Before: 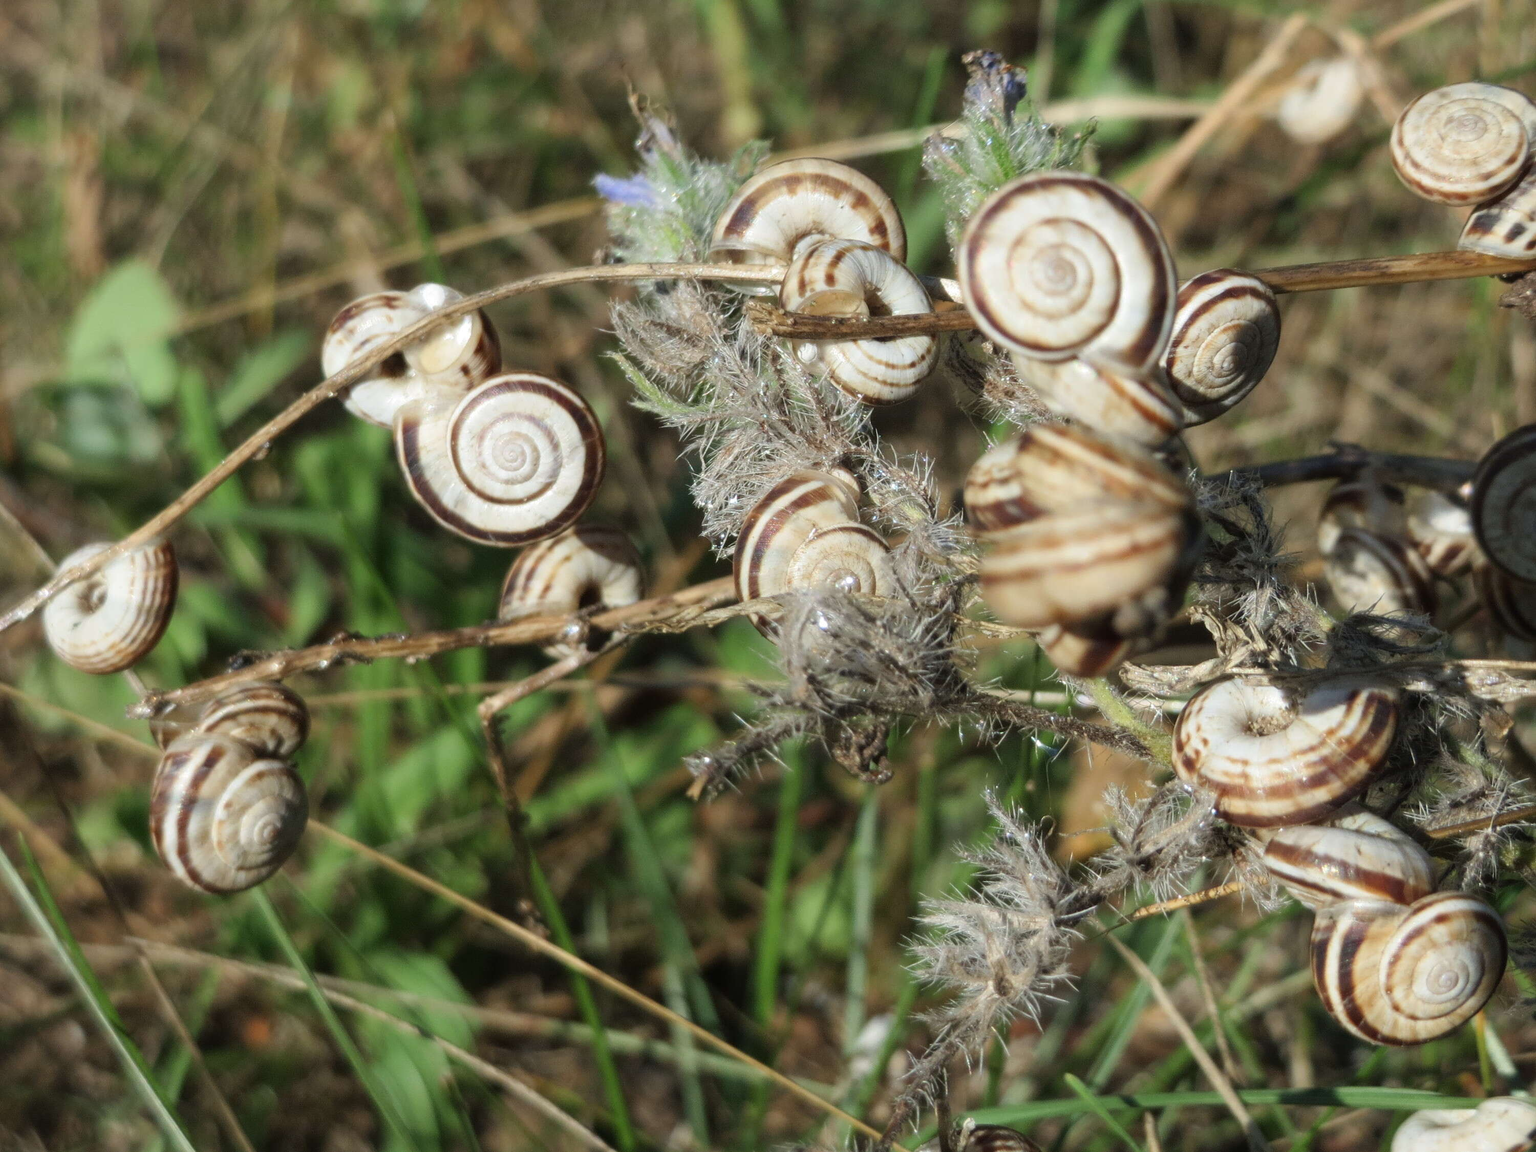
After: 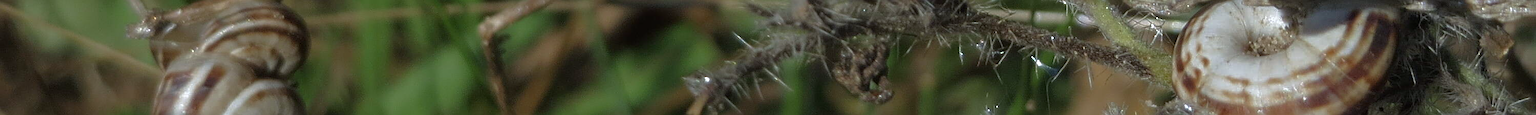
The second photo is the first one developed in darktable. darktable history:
white balance: red 0.976, blue 1.04
base curve: curves: ch0 [(0, 0) (0.826, 0.587) (1, 1)]
sharpen: on, module defaults
crop and rotate: top 59.084%, bottom 30.916%
